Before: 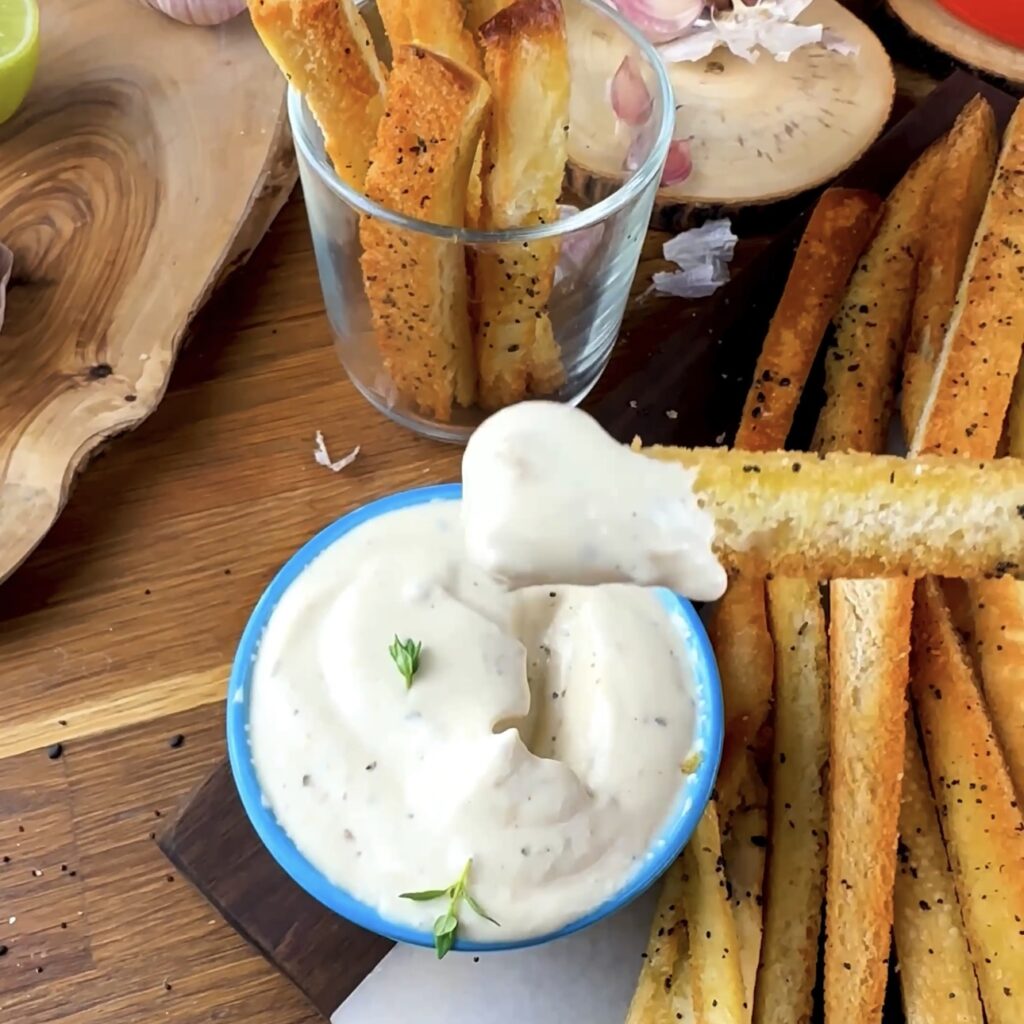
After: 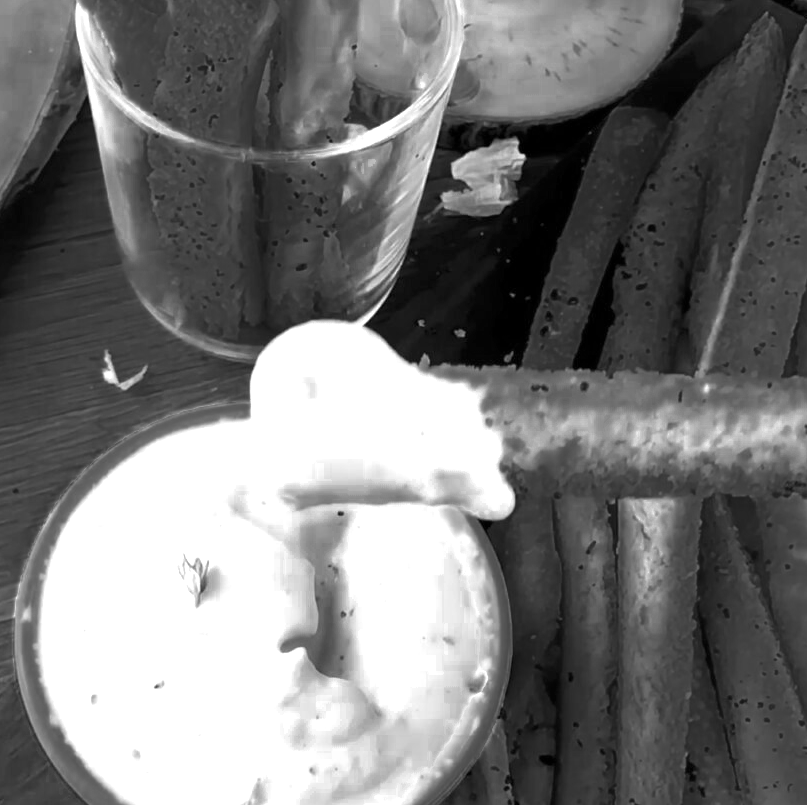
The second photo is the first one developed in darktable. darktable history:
crop and rotate: left 20.74%, top 7.912%, right 0.375%, bottom 13.378%
local contrast: mode bilateral grid, contrast 15, coarseness 36, detail 105%, midtone range 0.2
color zones: curves: ch0 [(0.002, 0.429) (0.121, 0.212) (0.198, 0.113) (0.276, 0.344) (0.331, 0.541) (0.41, 0.56) (0.482, 0.289) (0.619, 0.227) (0.721, 0.18) (0.821, 0.435) (0.928, 0.555) (1, 0.587)]; ch1 [(0, 0) (0.143, 0) (0.286, 0) (0.429, 0) (0.571, 0) (0.714, 0) (0.857, 0)]
exposure: exposure 0.648 EV, compensate highlight preservation false
